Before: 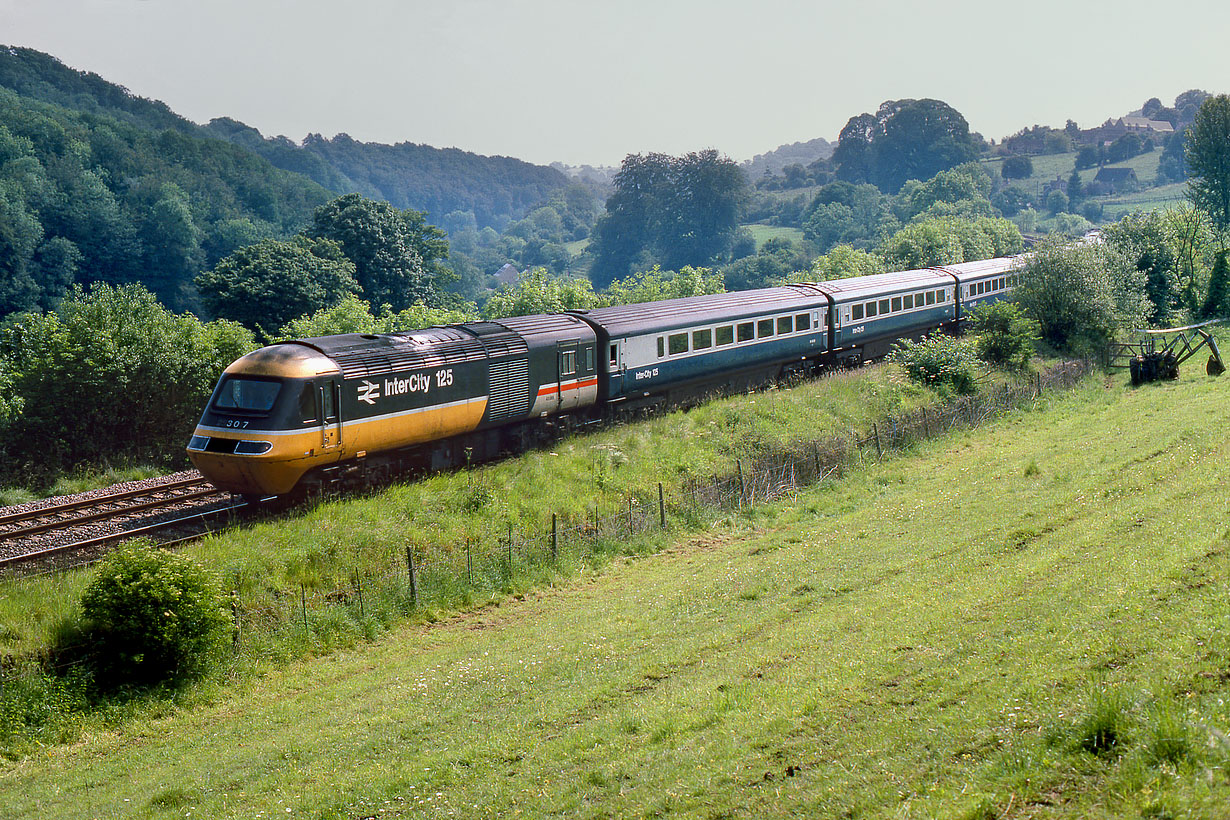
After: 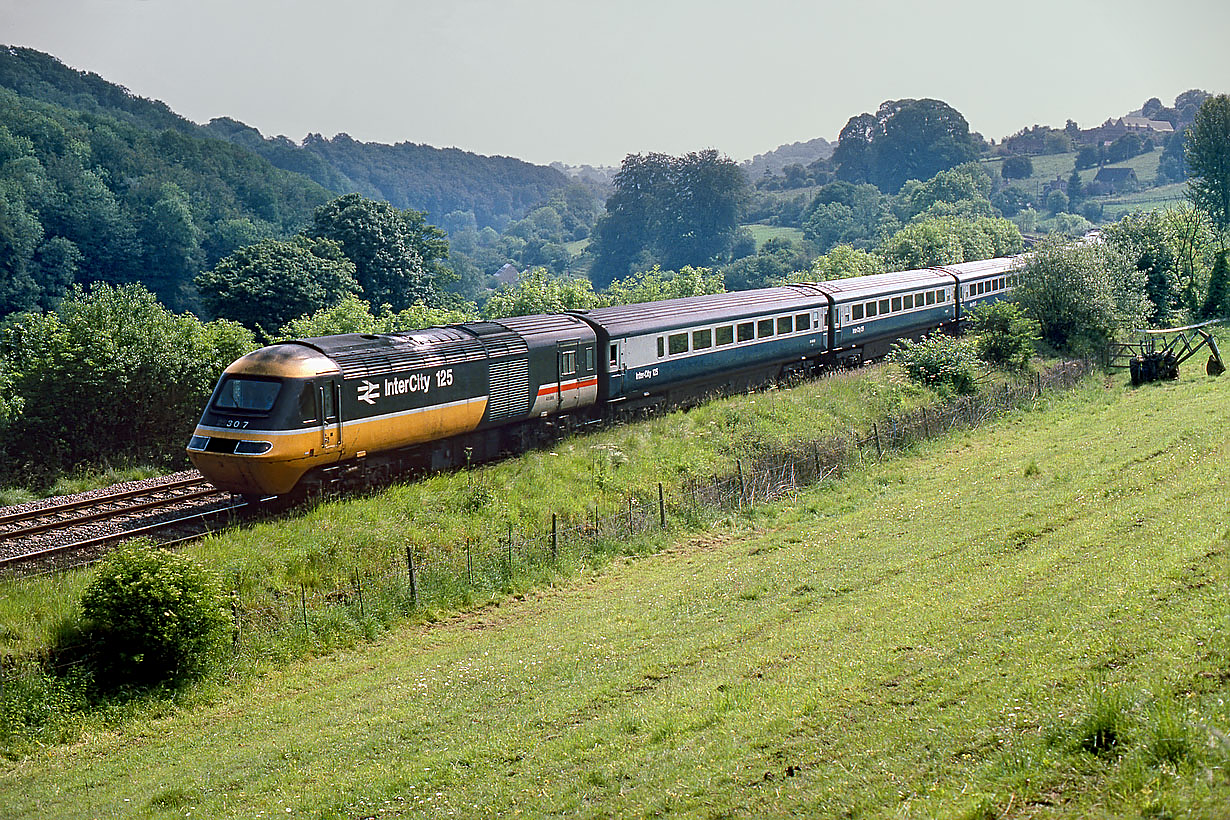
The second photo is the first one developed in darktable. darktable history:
sharpen: on, module defaults
vignetting: fall-off start 100.7%, saturation -0.023
